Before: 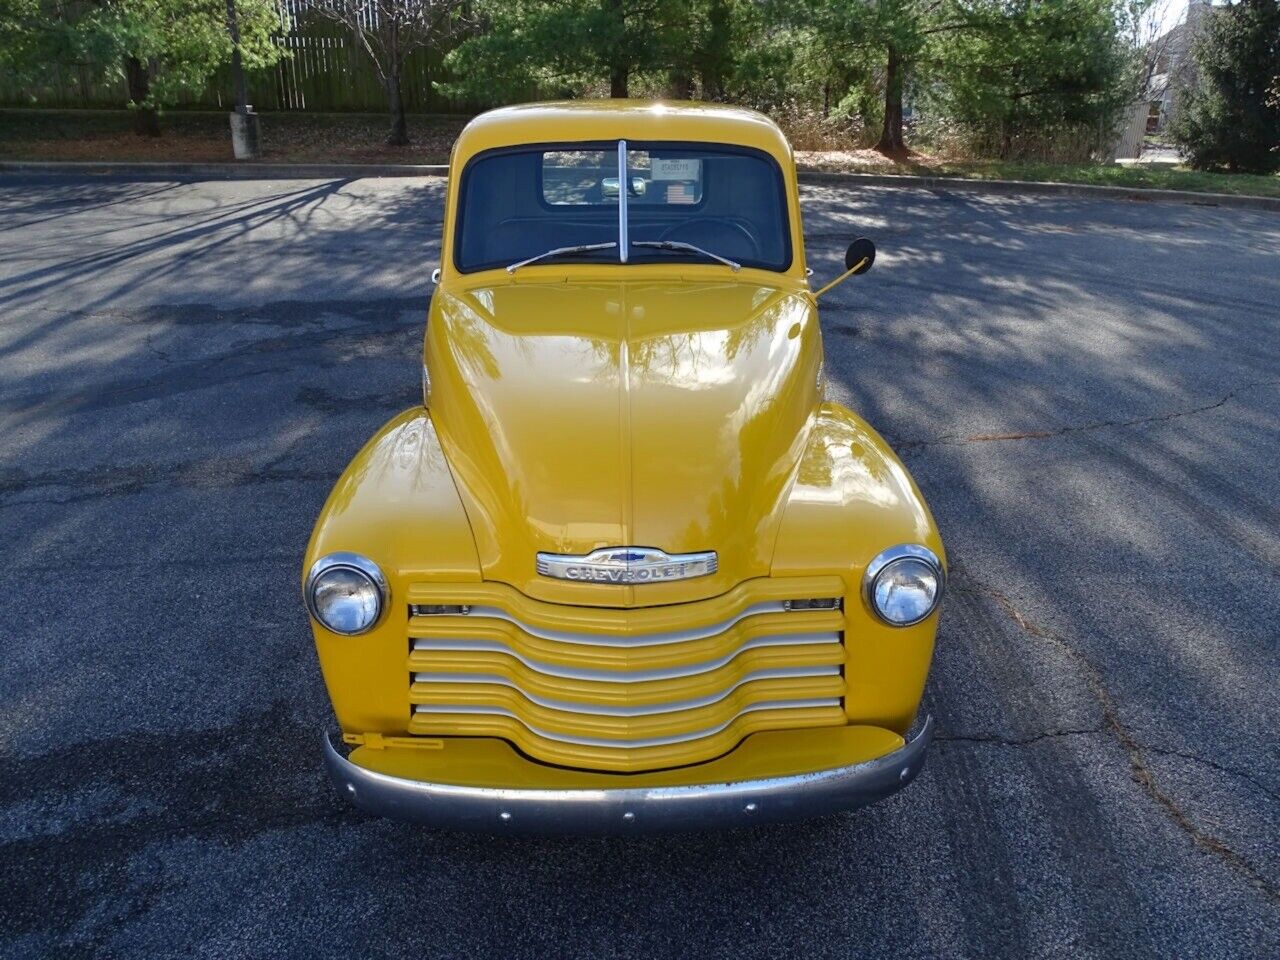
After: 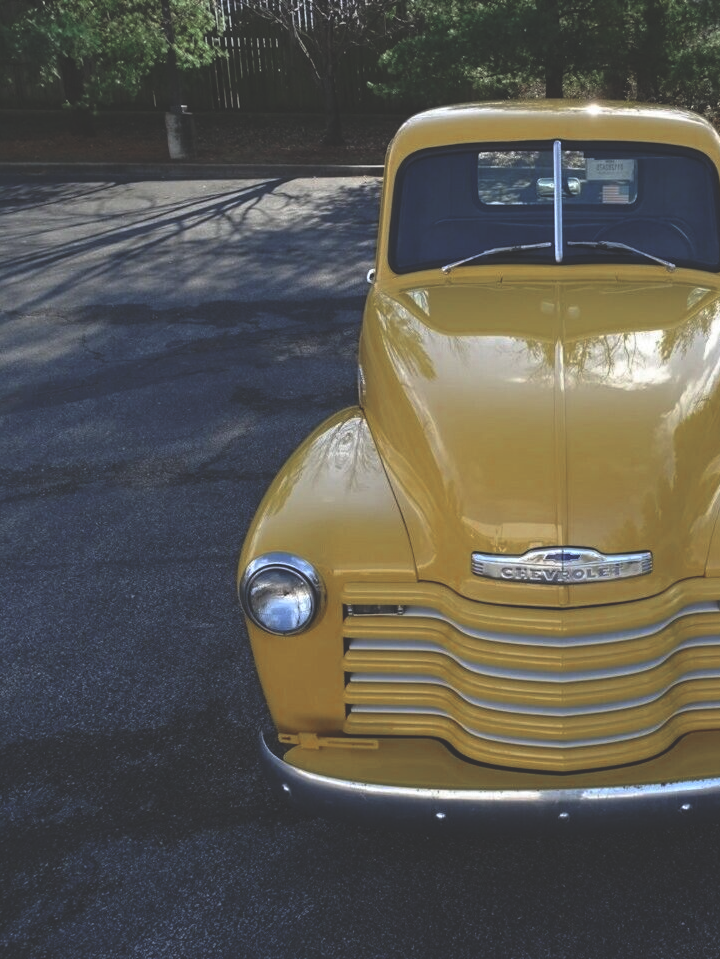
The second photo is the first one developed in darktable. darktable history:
crop: left 5.114%, right 38.589%
color zones: curves: ch0 [(0, 0.5) (0.125, 0.4) (0.25, 0.5) (0.375, 0.4) (0.5, 0.4) (0.625, 0.6) (0.75, 0.6) (0.875, 0.5)]; ch1 [(0, 0.35) (0.125, 0.45) (0.25, 0.35) (0.375, 0.35) (0.5, 0.35) (0.625, 0.35) (0.75, 0.45) (0.875, 0.35)]; ch2 [(0, 0.6) (0.125, 0.5) (0.25, 0.5) (0.375, 0.6) (0.5, 0.6) (0.625, 0.5) (0.75, 0.5) (0.875, 0.5)]
rgb curve: curves: ch0 [(0, 0.186) (0.314, 0.284) (0.775, 0.708) (1, 1)], compensate middle gray true, preserve colors none
